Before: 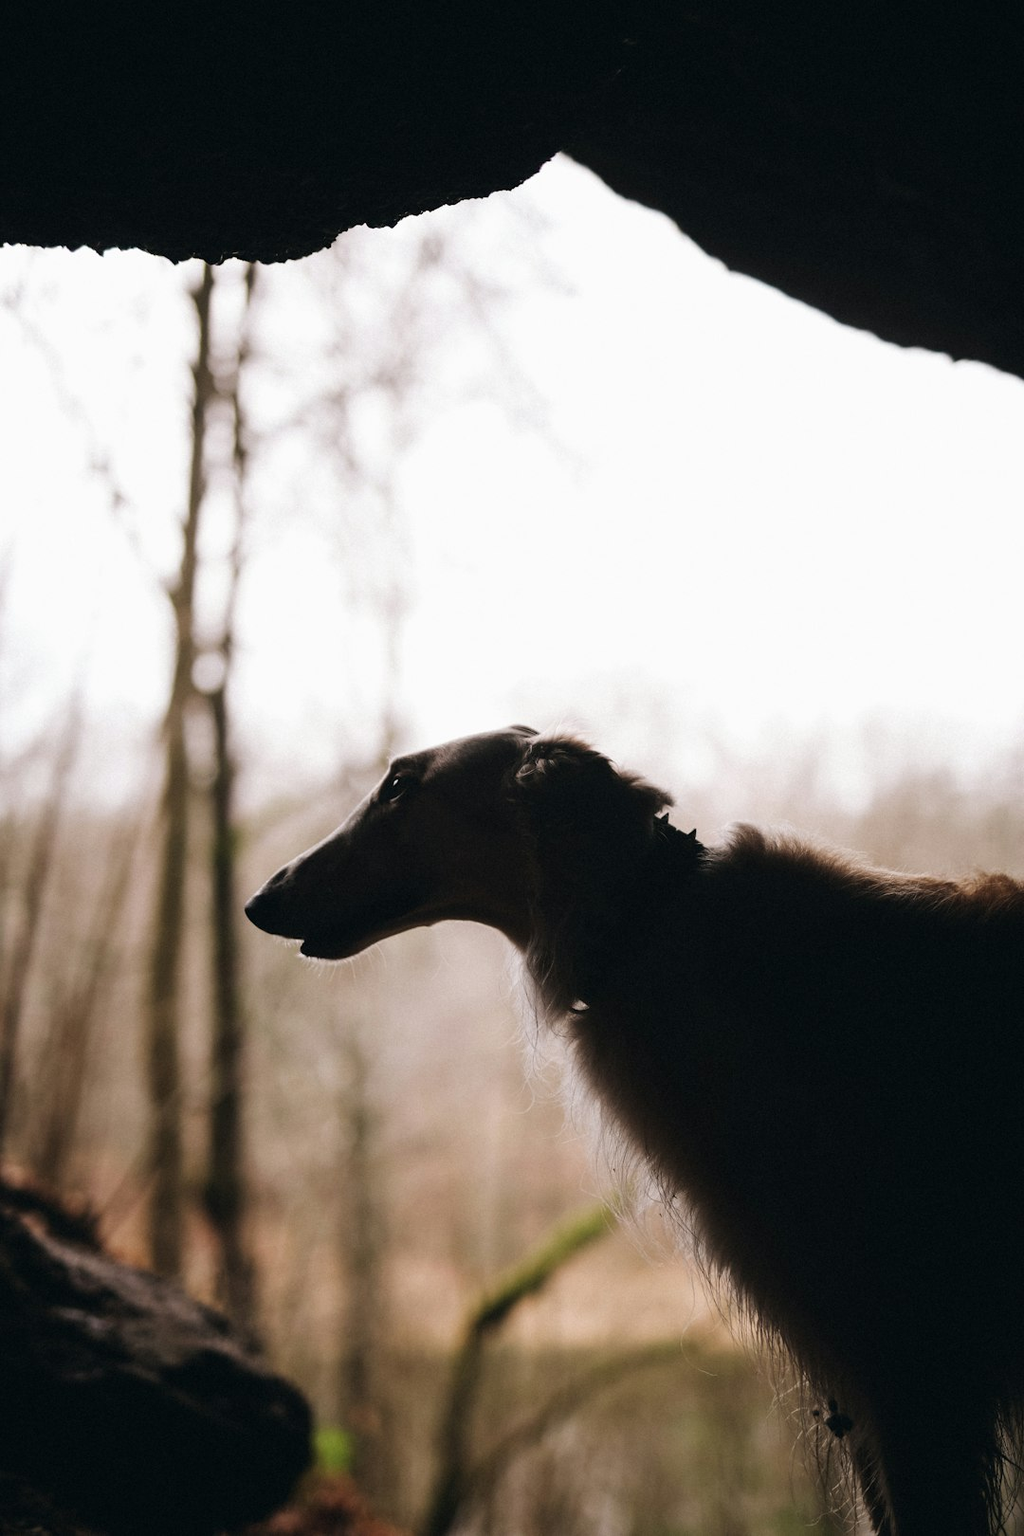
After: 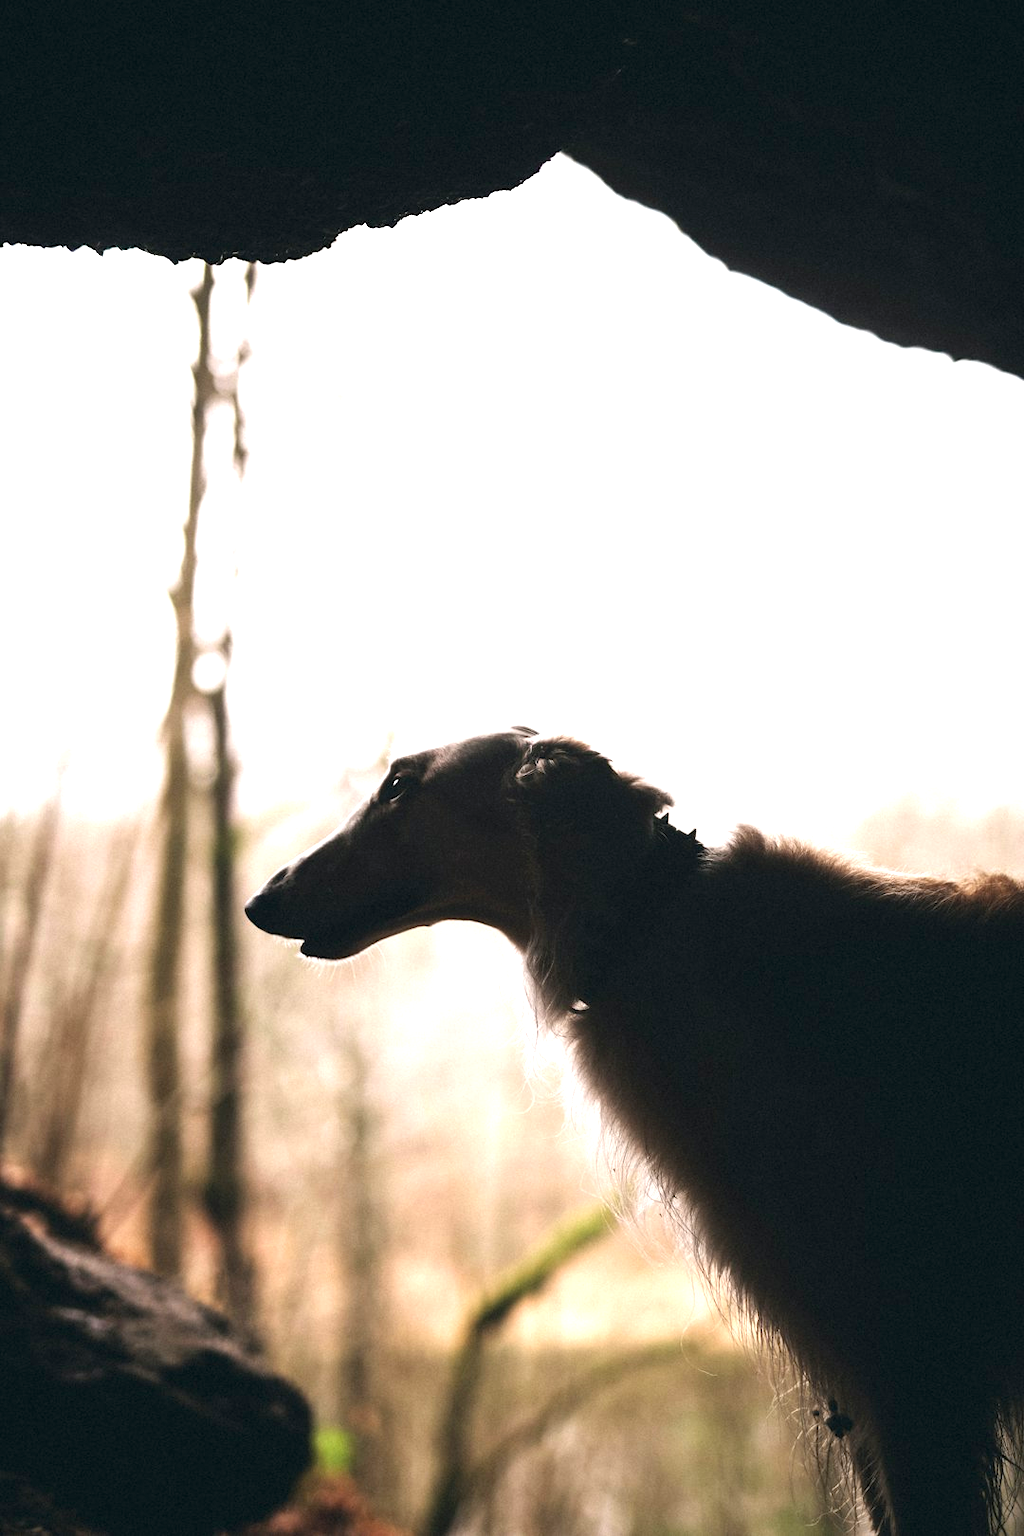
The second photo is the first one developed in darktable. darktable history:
exposure: exposure 1.229 EV, compensate highlight preservation false
